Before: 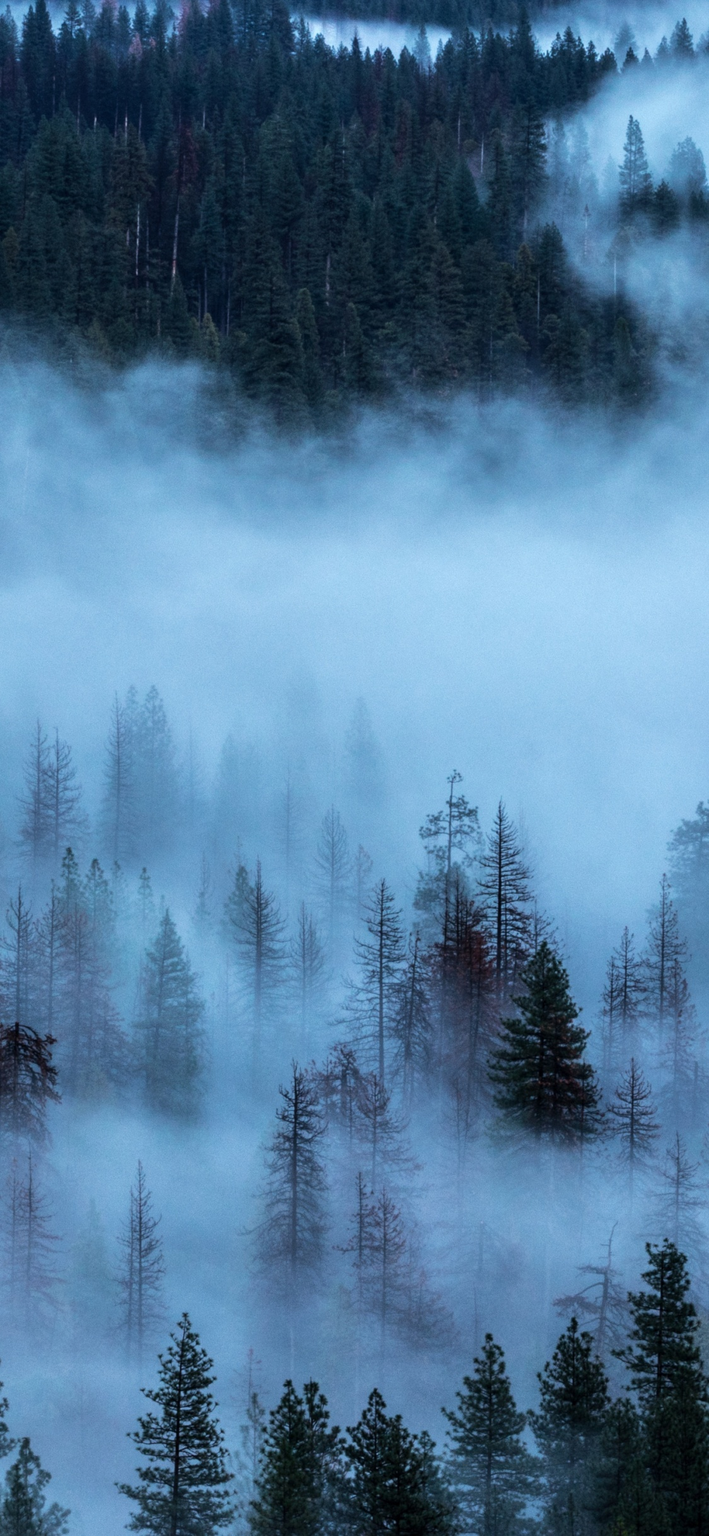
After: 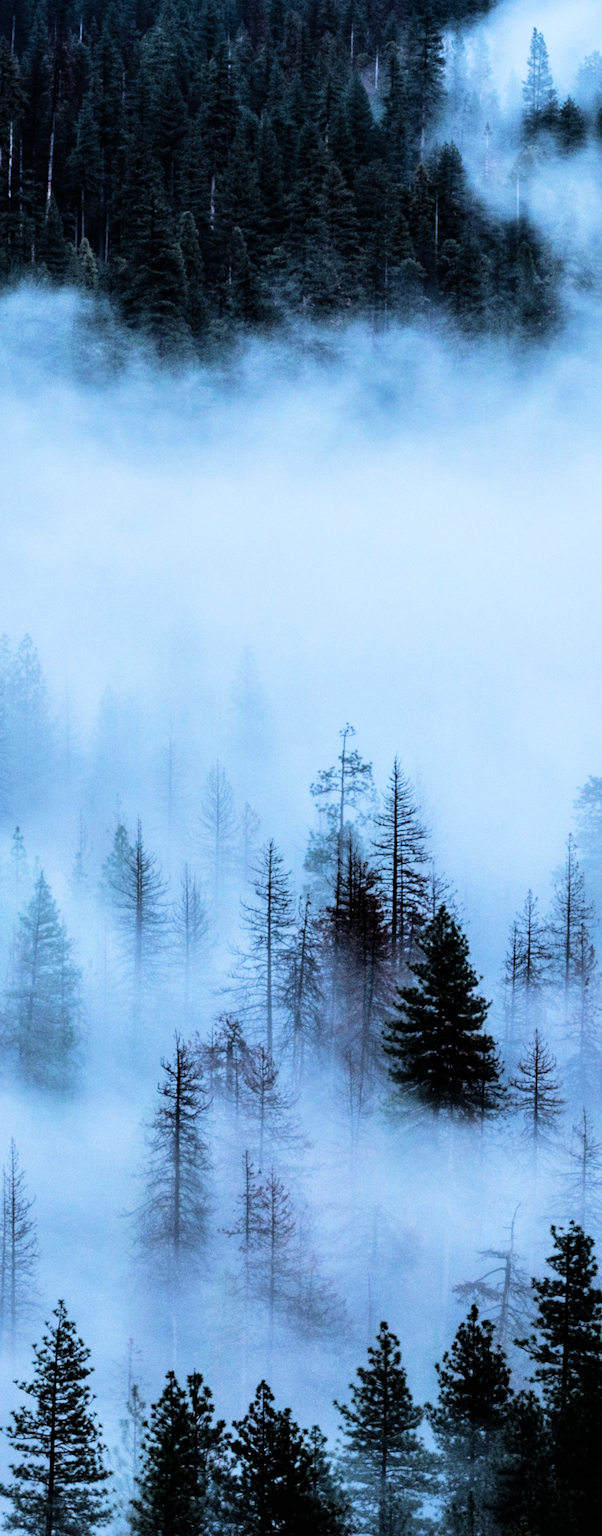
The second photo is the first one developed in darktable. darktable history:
filmic rgb: black relative exposure -5.02 EV, white relative exposure 3.98 EV, hardness 2.88, contrast 1.41, highlights saturation mix -29.73%
exposure: exposure 0.7 EV, compensate highlight preservation false
contrast brightness saturation: contrast 0.031, brightness 0.066, saturation 0.123
crop and rotate: left 18.087%, top 5.848%, right 1.837%
